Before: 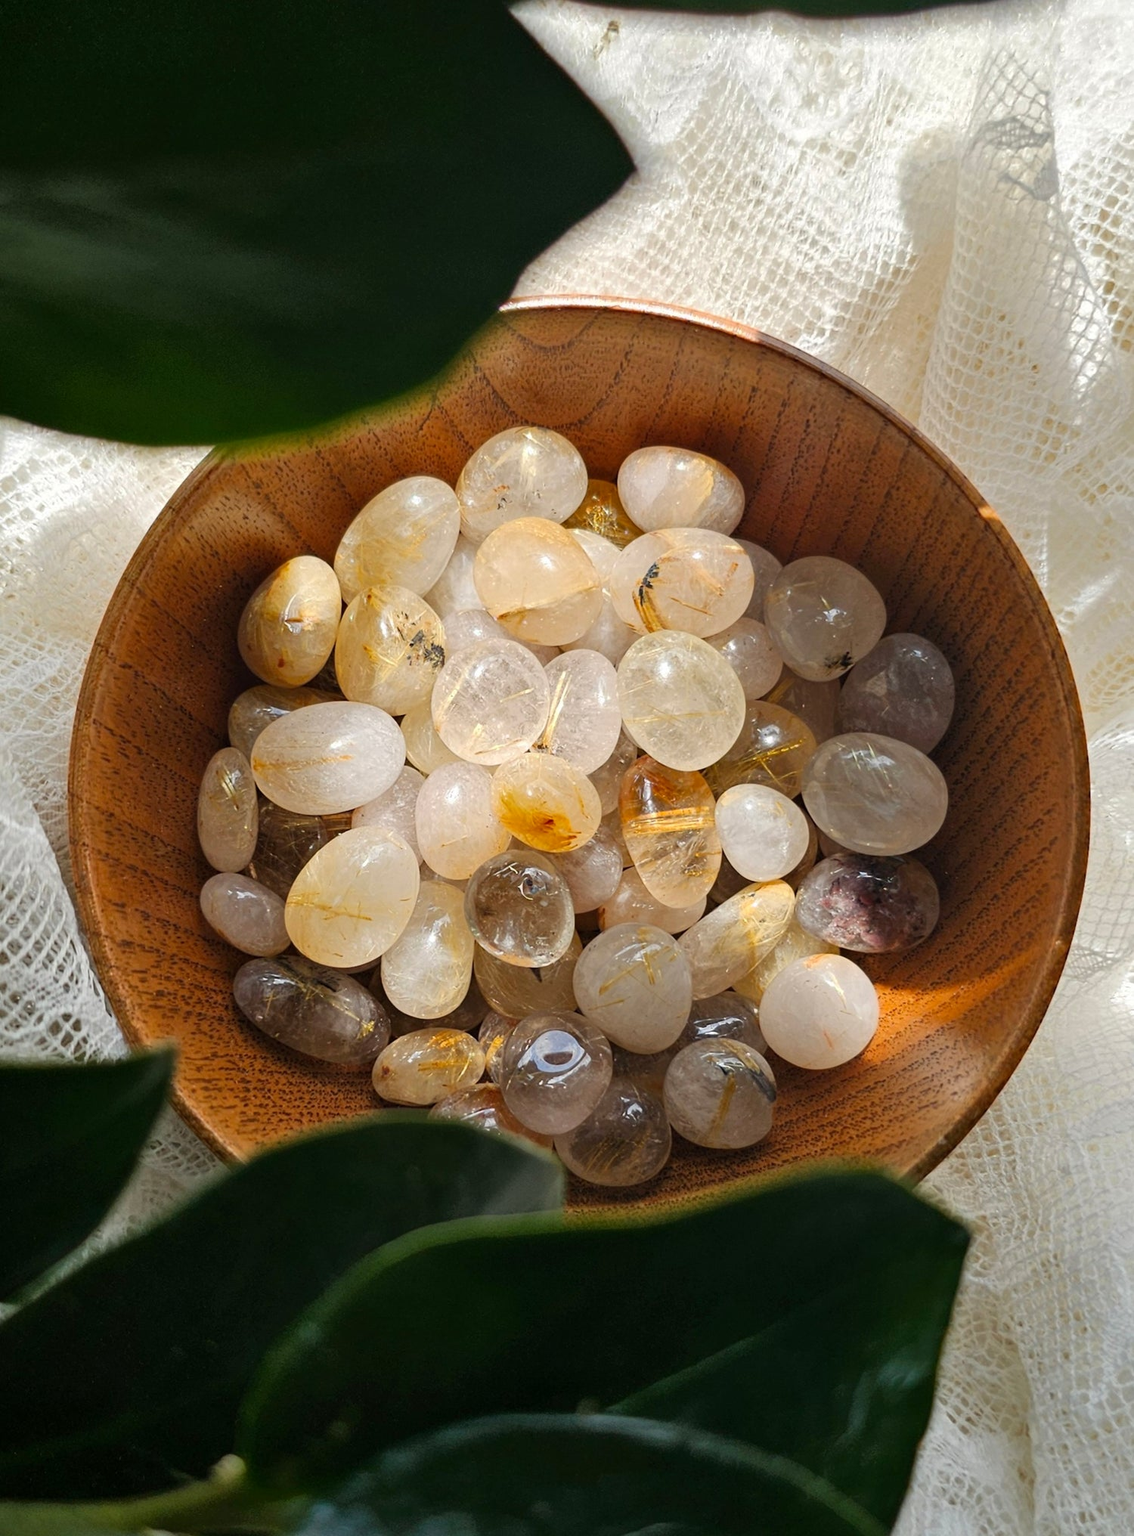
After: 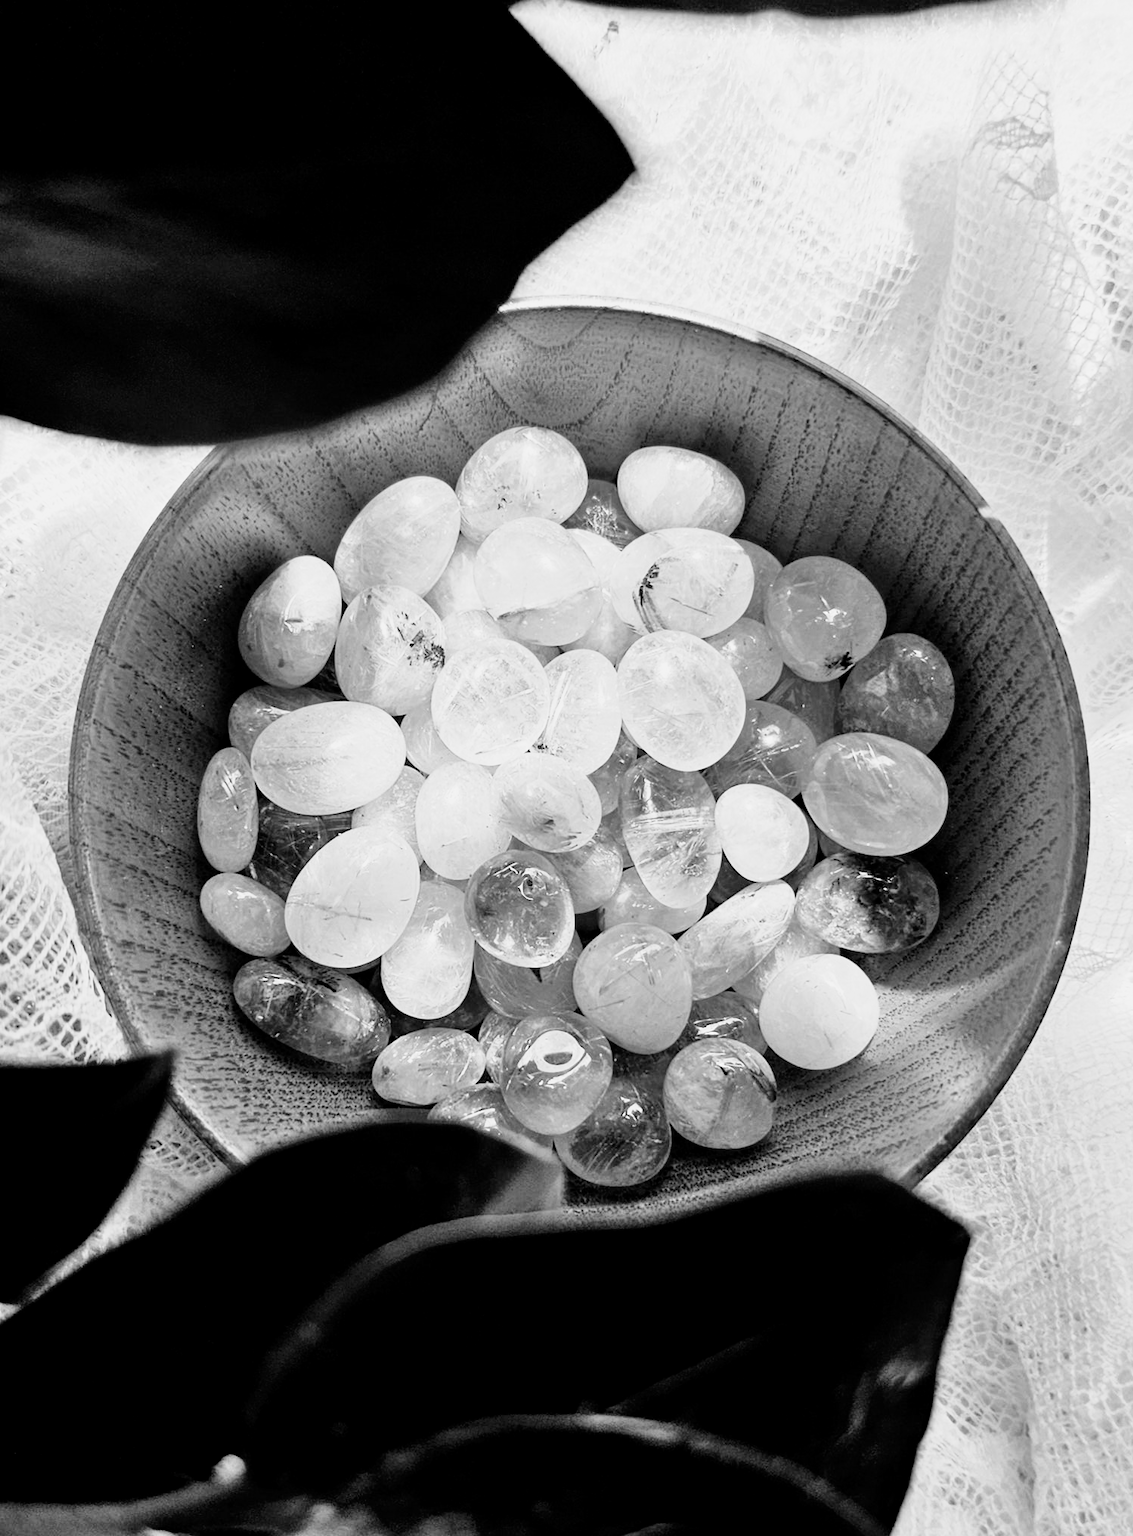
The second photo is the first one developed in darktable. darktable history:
contrast brightness saturation: contrast 0.24, brightness 0.09
color calibration: output gray [0.18, 0.41, 0.41, 0], gray › normalize channels true, illuminant same as pipeline (D50), adaptation XYZ, x 0.346, y 0.359, gamut compression 0
exposure: black level correction 0.011, compensate highlight preservation false
tone equalizer: -7 EV 0.15 EV, -6 EV 0.6 EV, -5 EV 1.15 EV, -4 EV 1.33 EV, -3 EV 1.15 EV, -2 EV 0.6 EV, -1 EV 0.15 EV, mask exposure compensation -0.5 EV
tone curve: curves: ch0 [(0, 0) (0.091, 0.077) (0.389, 0.458) (0.745, 0.82) (0.844, 0.908) (0.909, 0.942) (1, 0.973)]; ch1 [(0, 0) (0.437, 0.404) (0.5, 0.5) (0.529, 0.55) (0.58, 0.6) (0.616, 0.649) (1, 1)]; ch2 [(0, 0) (0.442, 0.415) (0.5, 0.5) (0.535, 0.557) (0.585, 0.62) (1, 1)], color space Lab, independent channels, preserve colors none
monochrome: a -6.99, b 35.61, size 1.4
white balance: red 1.127, blue 0.943
